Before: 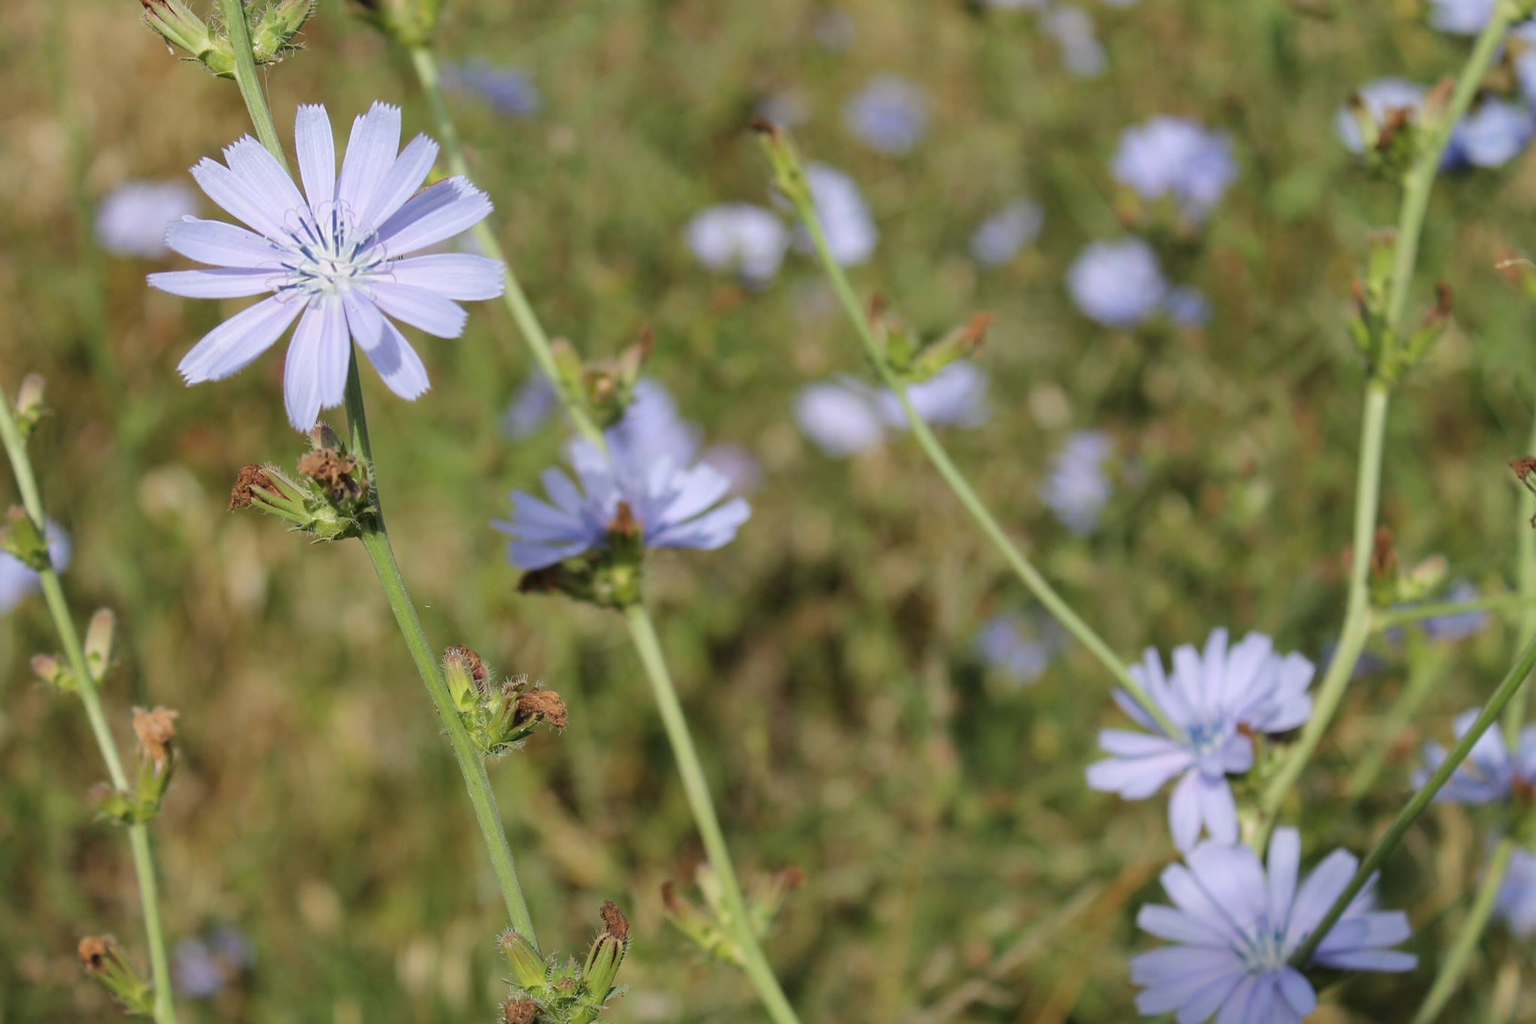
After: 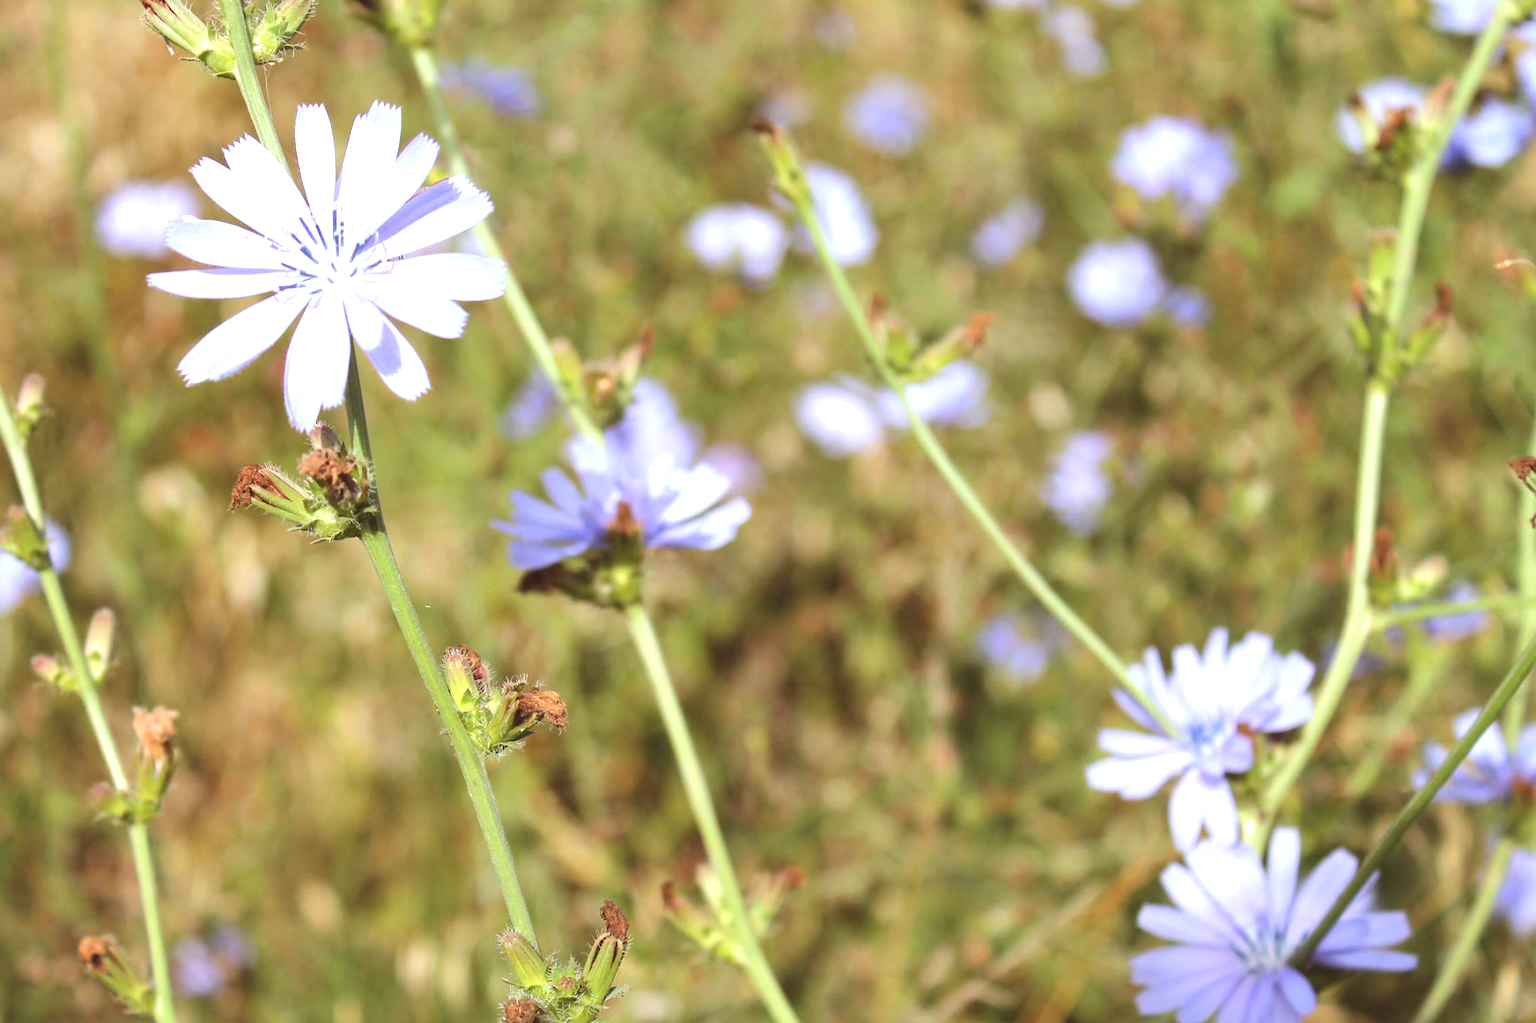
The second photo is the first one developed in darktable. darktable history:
color calibration: illuminant as shot in camera, x 0.358, y 0.373, temperature 4628.91 K
rgb levels: mode RGB, independent channels, levels [[0, 0.5, 1], [0, 0.521, 1], [0, 0.536, 1]]
exposure: black level correction -0.005, exposure 1.002 EV, compensate highlight preservation false
tone equalizer: on, module defaults
